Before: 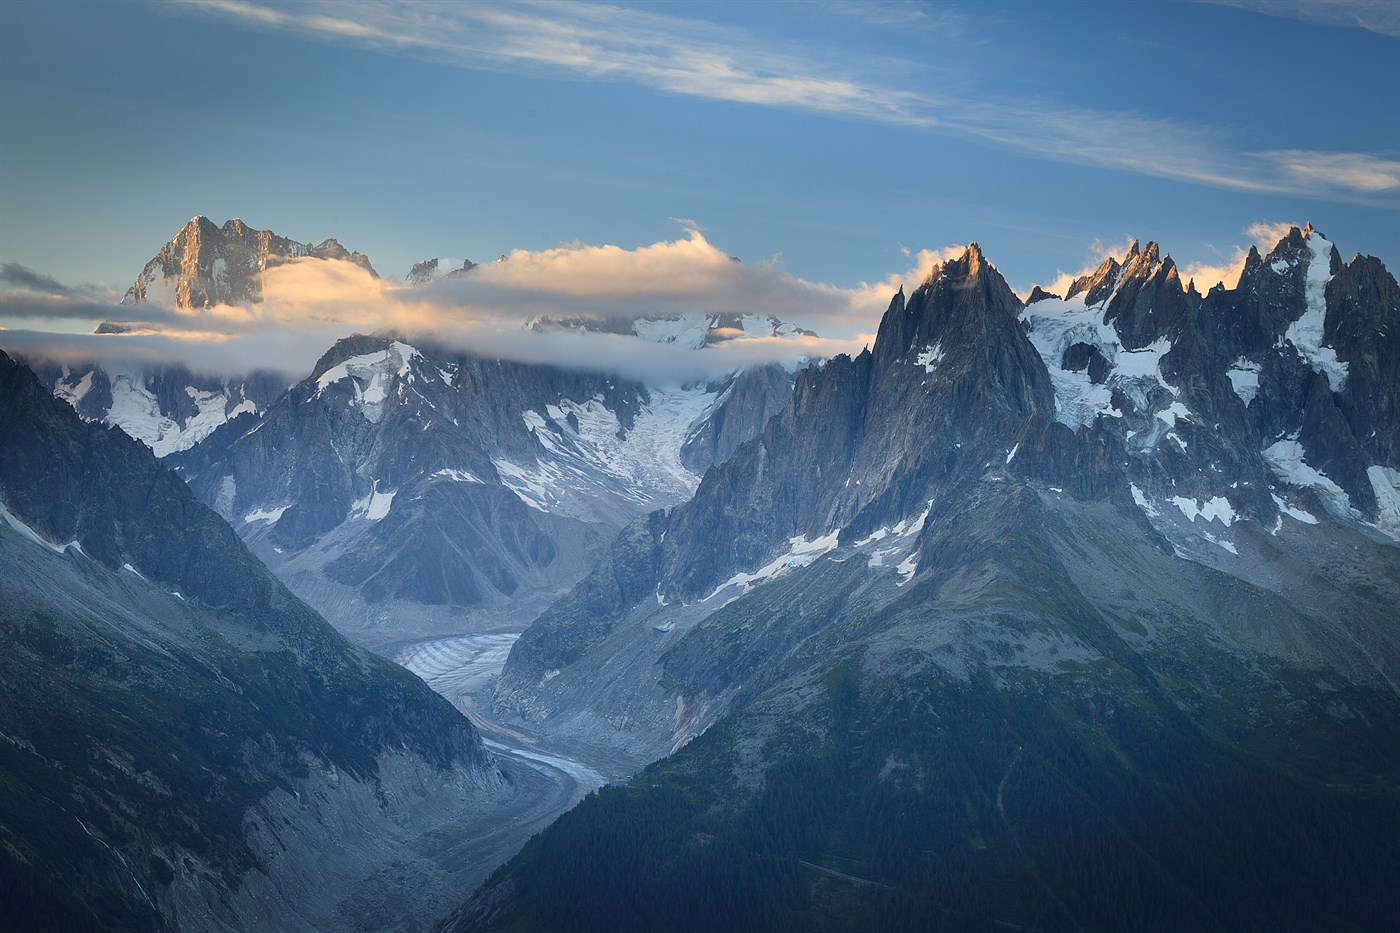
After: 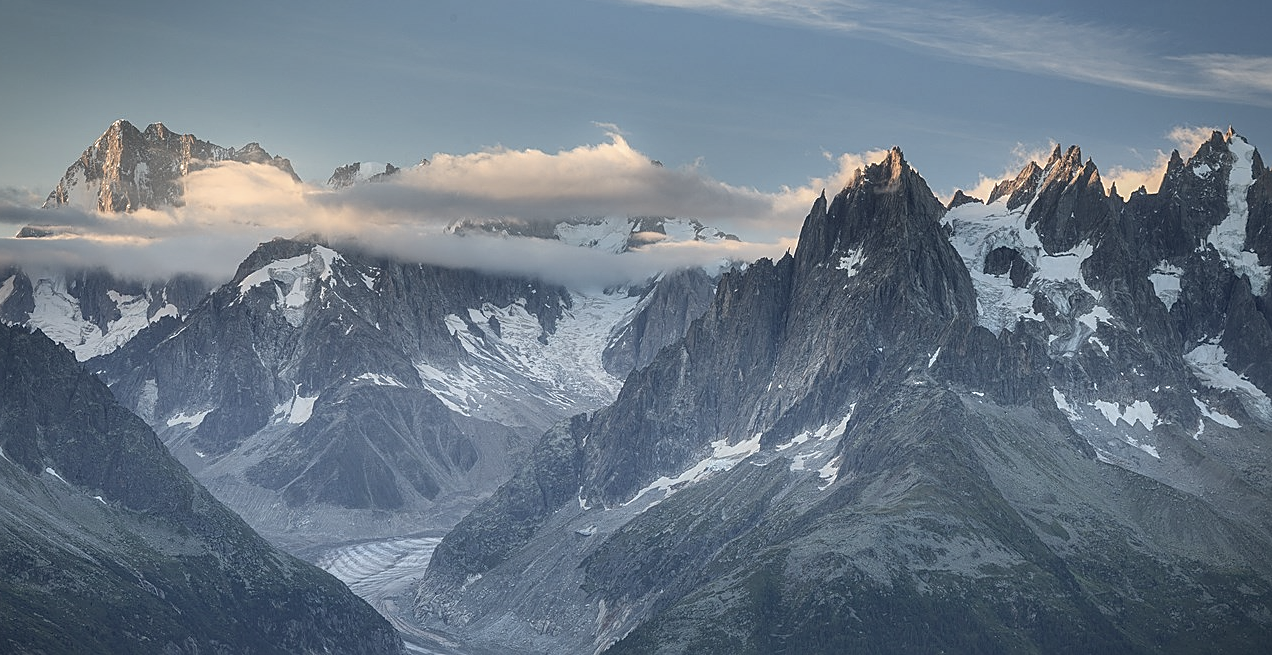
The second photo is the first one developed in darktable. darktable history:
crop: left 5.596%, top 10.314%, right 3.534%, bottom 19.395%
contrast brightness saturation: contrast -0.05, saturation -0.41
bloom: size 5%, threshold 95%, strength 15%
local contrast: on, module defaults
shadows and highlights: on, module defaults
sharpen: on, module defaults
